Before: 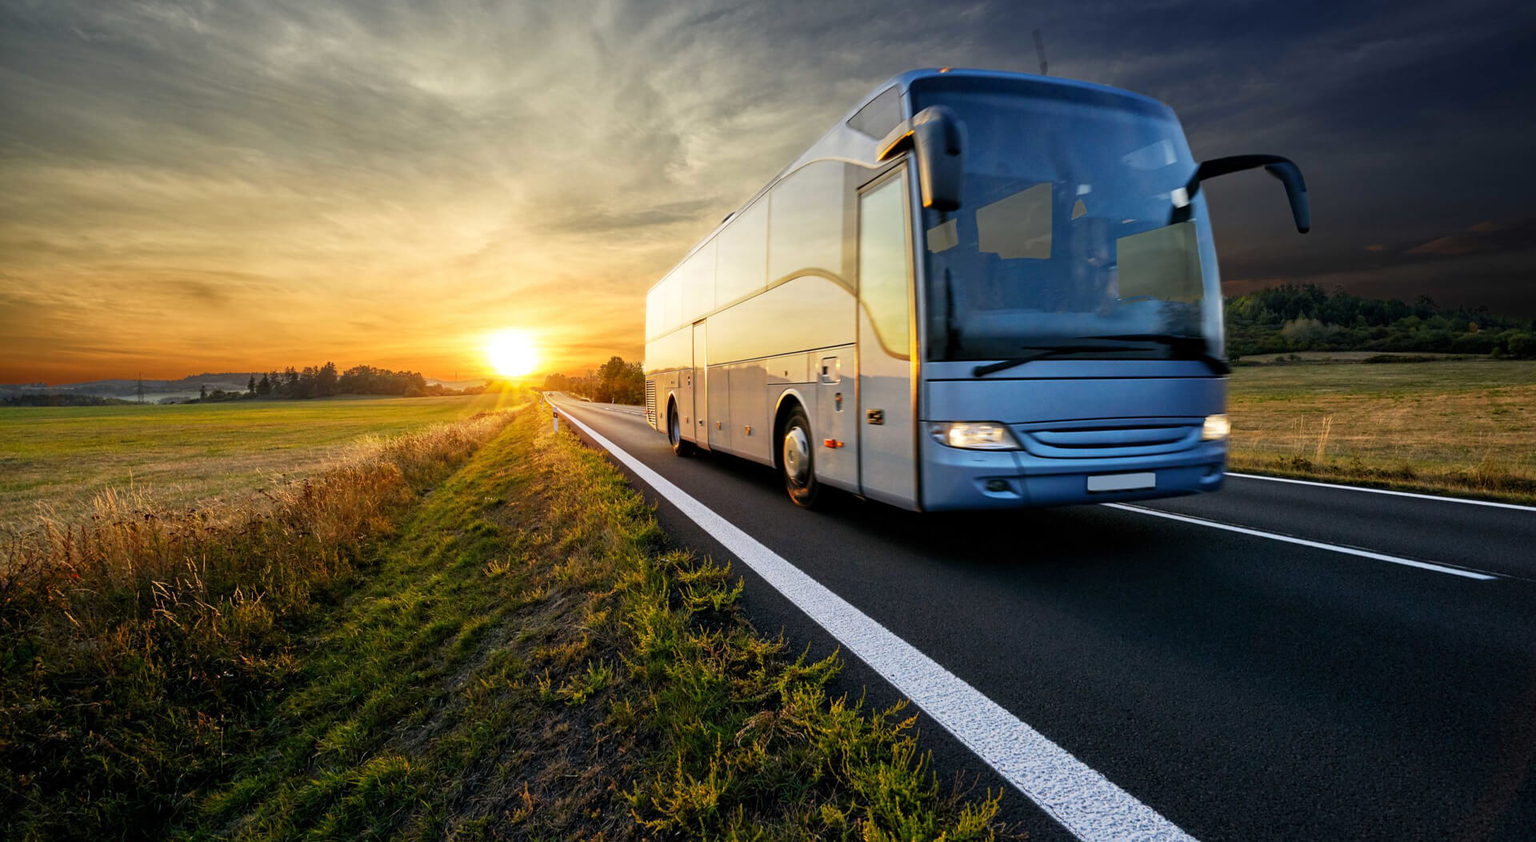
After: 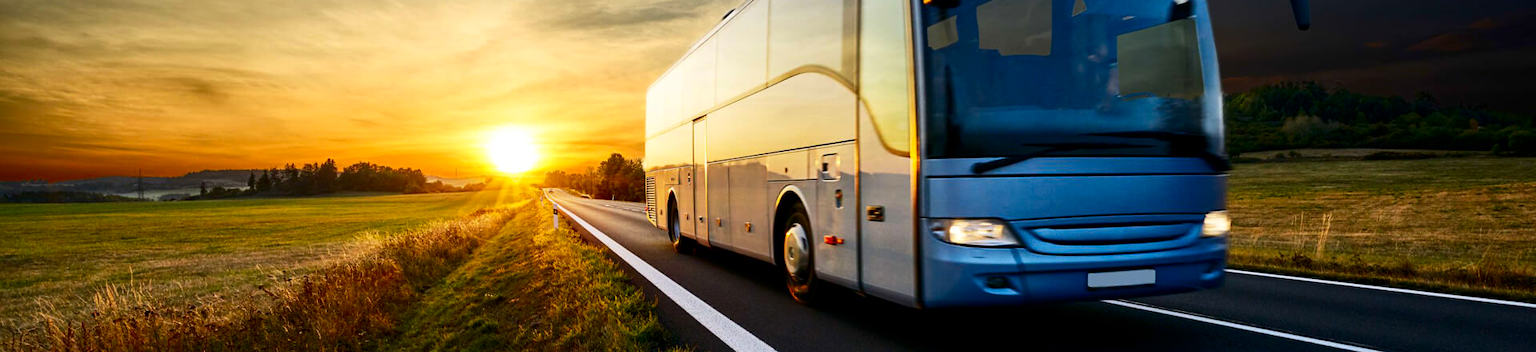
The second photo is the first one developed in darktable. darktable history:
contrast brightness saturation: contrast 0.192, brightness -0.111, saturation 0.214
crop and rotate: top 24.157%, bottom 33.944%
